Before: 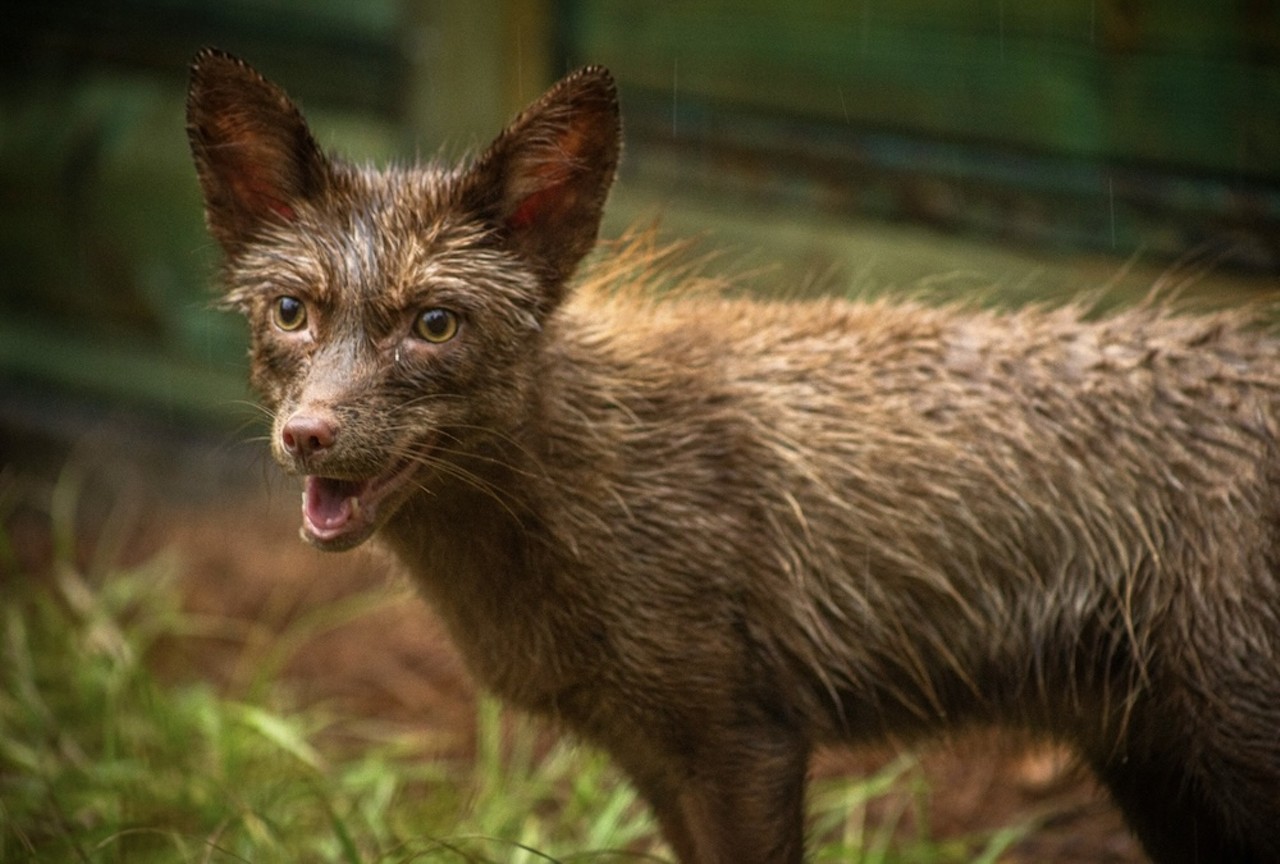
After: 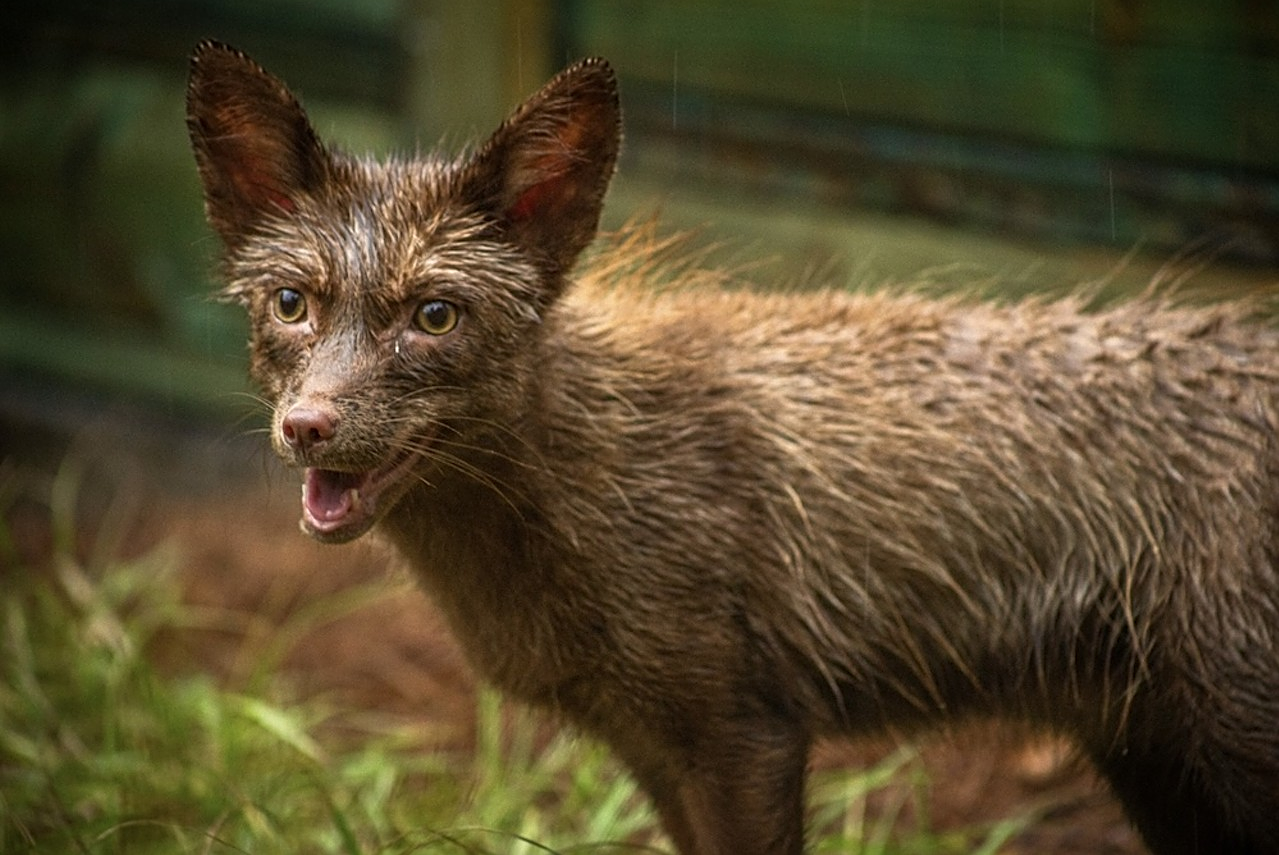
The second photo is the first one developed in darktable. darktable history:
crop: top 0.937%, right 0.053%
sharpen: on, module defaults
